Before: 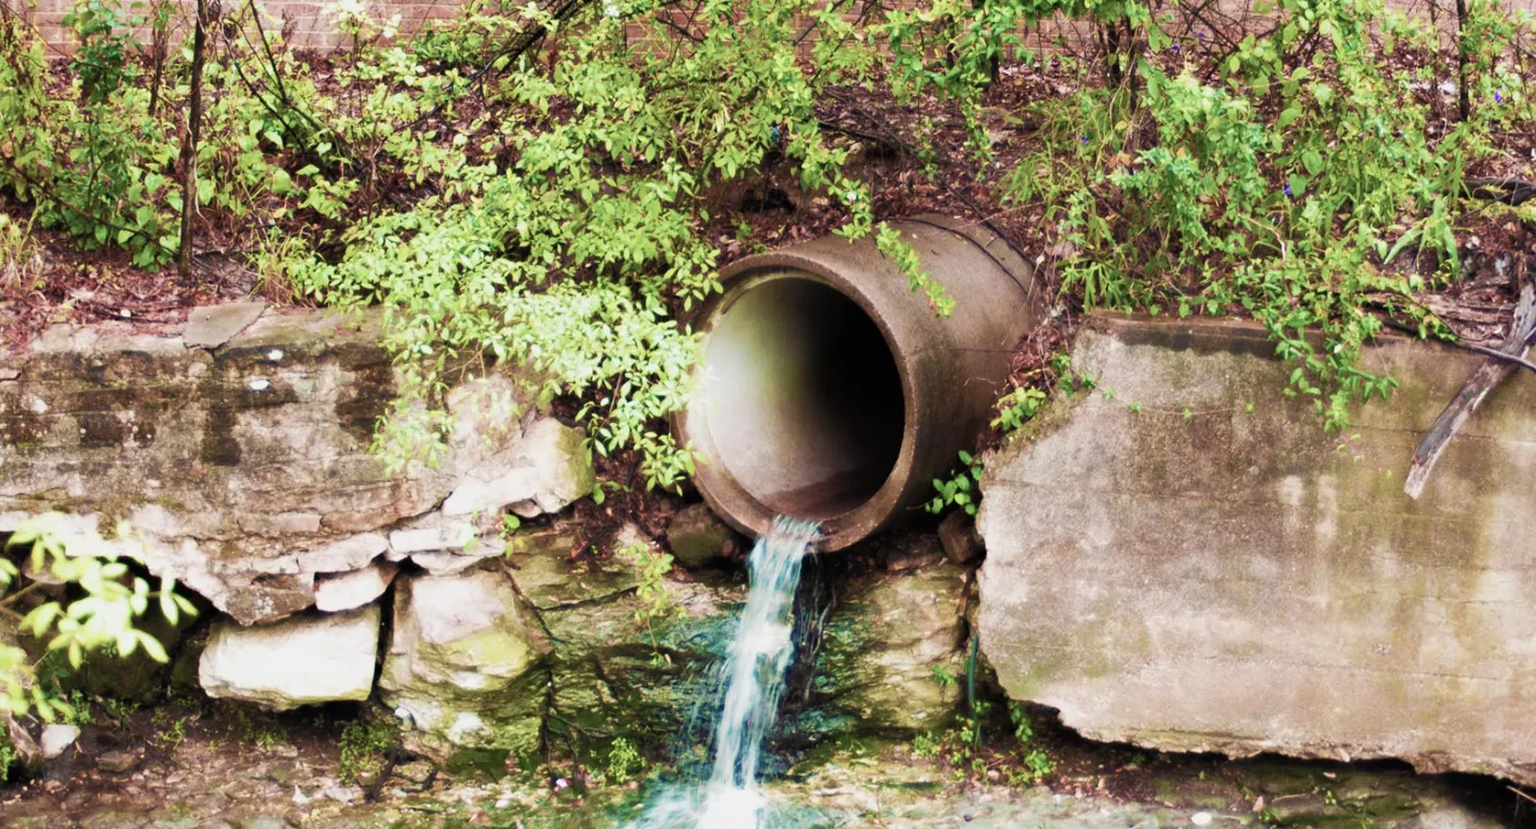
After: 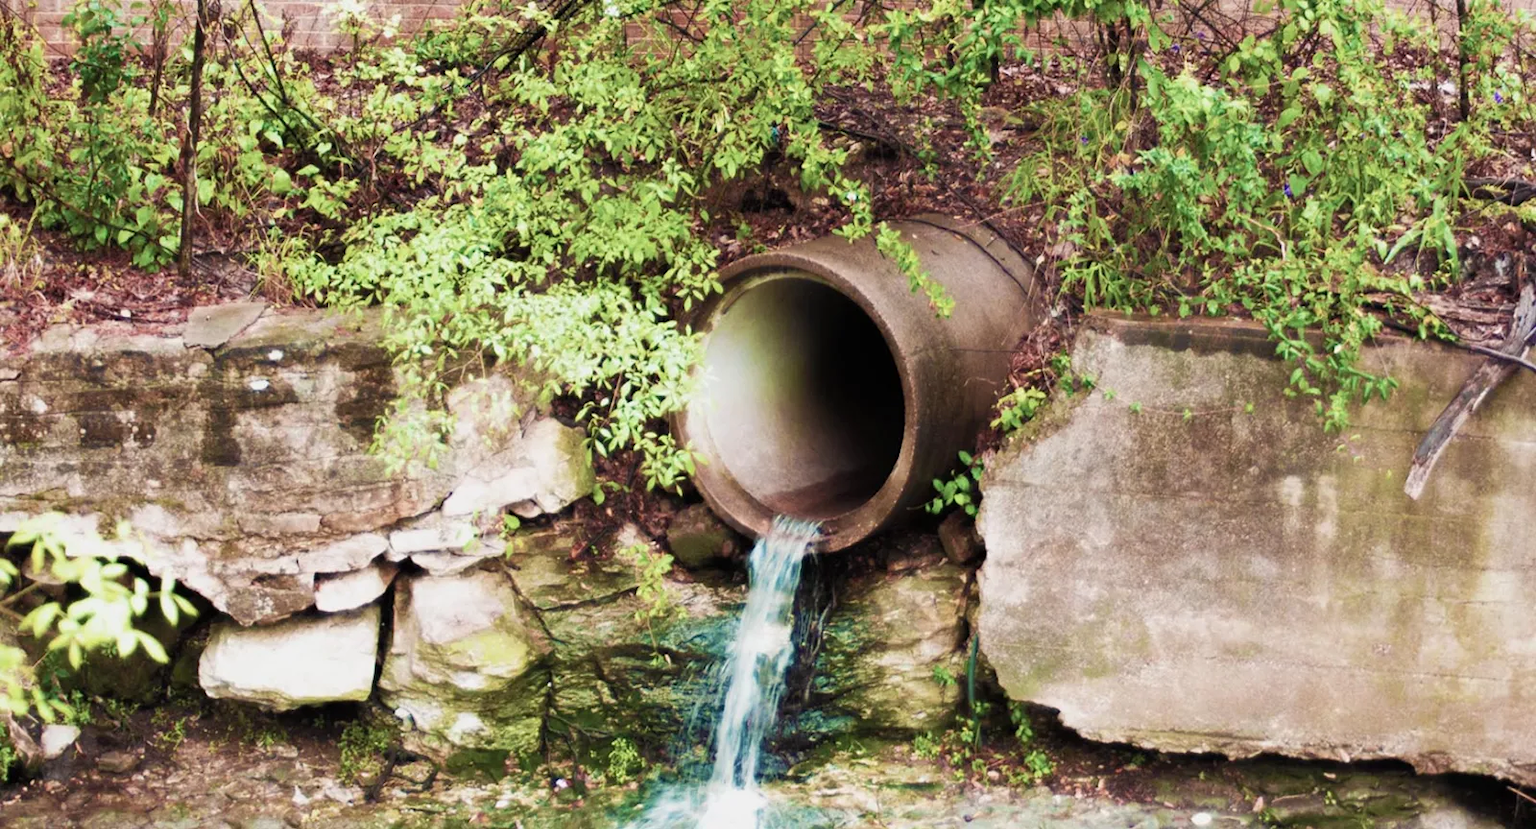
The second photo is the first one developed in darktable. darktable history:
white balance: emerald 1
